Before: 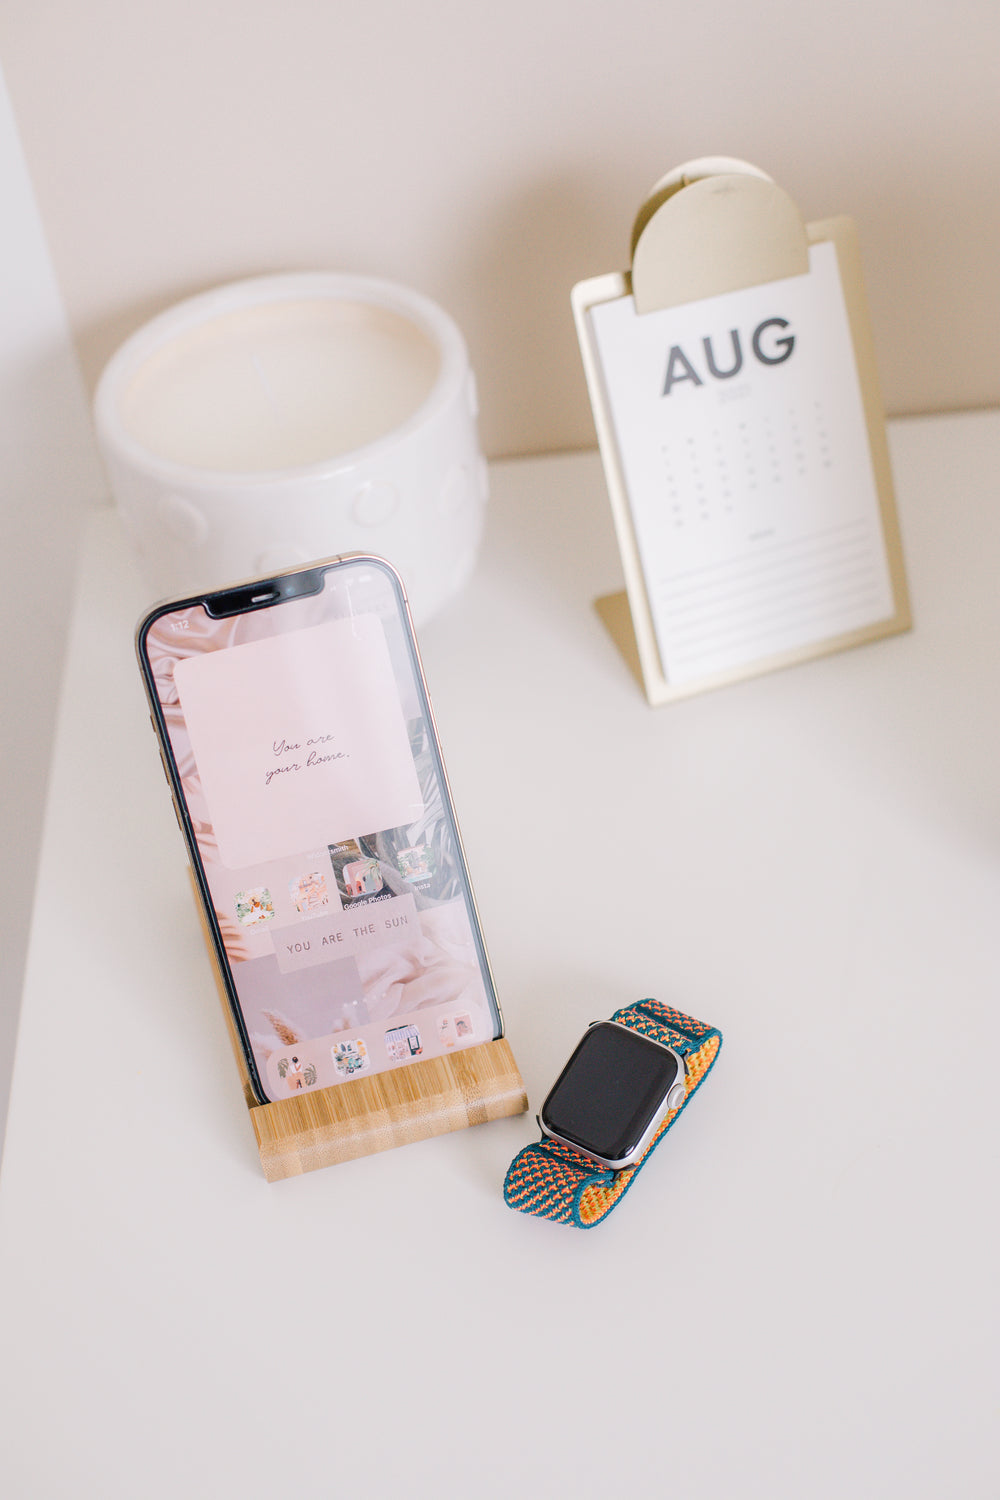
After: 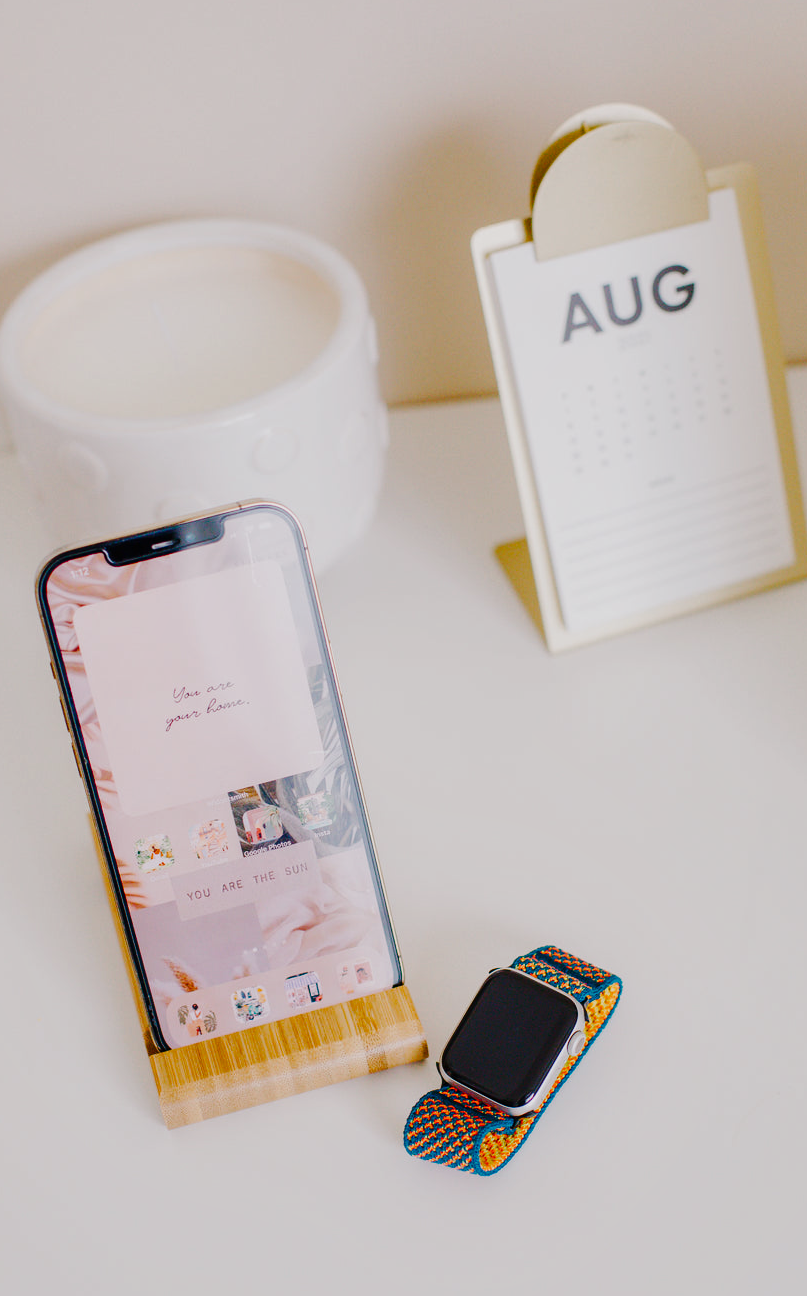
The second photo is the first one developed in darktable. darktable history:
color balance rgb: shadows lift › chroma 0.867%, shadows lift › hue 113.87°, linear chroma grading › shadows 16.18%, perceptual saturation grading › global saturation 20%, perceptual saturation grading › highlights -25.692%, perceptual saturation grading › shadows 49.565%
exposure: black level correction 0, exposure -0.726 EV, compensate highlight preservation false
crop: left 10.014%, top 3.538%, right 9.243%, bottom 9.312%
base curve: curves: ch0 [(0, 0) (0.036, 0.025) (0.121, 0.166) (0.206, 0.329) (0.605, 0.79) (1, 1)], preserve colors none
shadows and highlights: shadows 37.48, highlights -27.61, soften with gaussian
